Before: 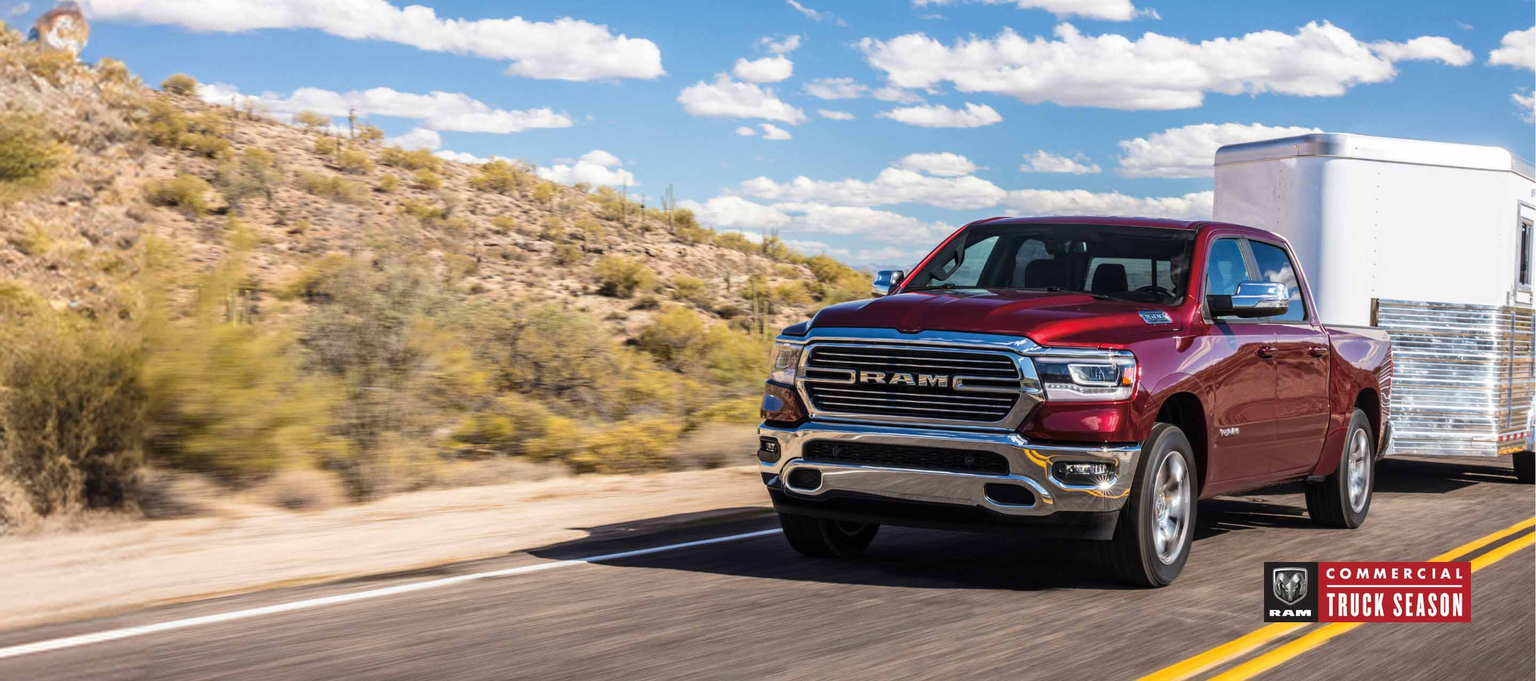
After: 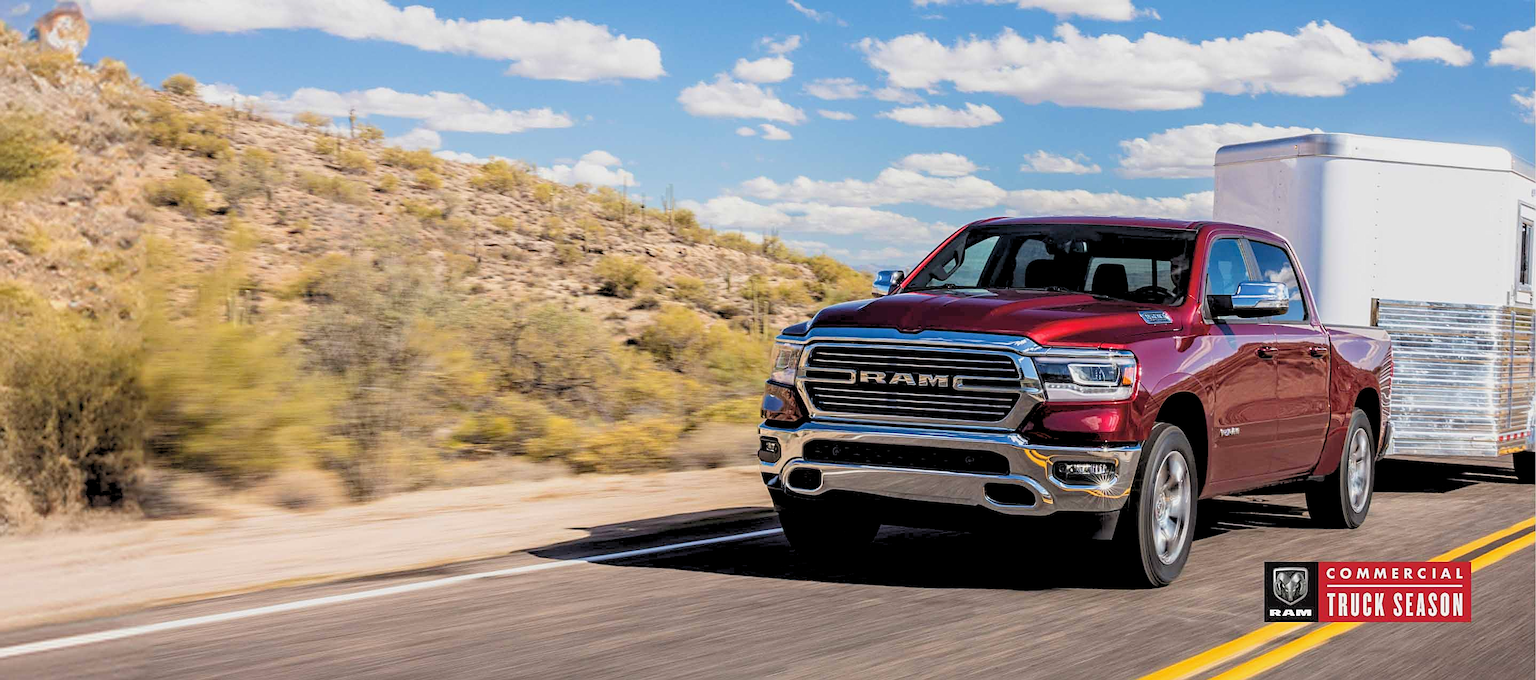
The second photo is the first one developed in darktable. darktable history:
sharpen: on, module defaults
rgb levels: preserve colors sum RGB, levels [[0.038, 0.433, 0.934], [0, 0.5, 1], [0, 0.5, 1]]
